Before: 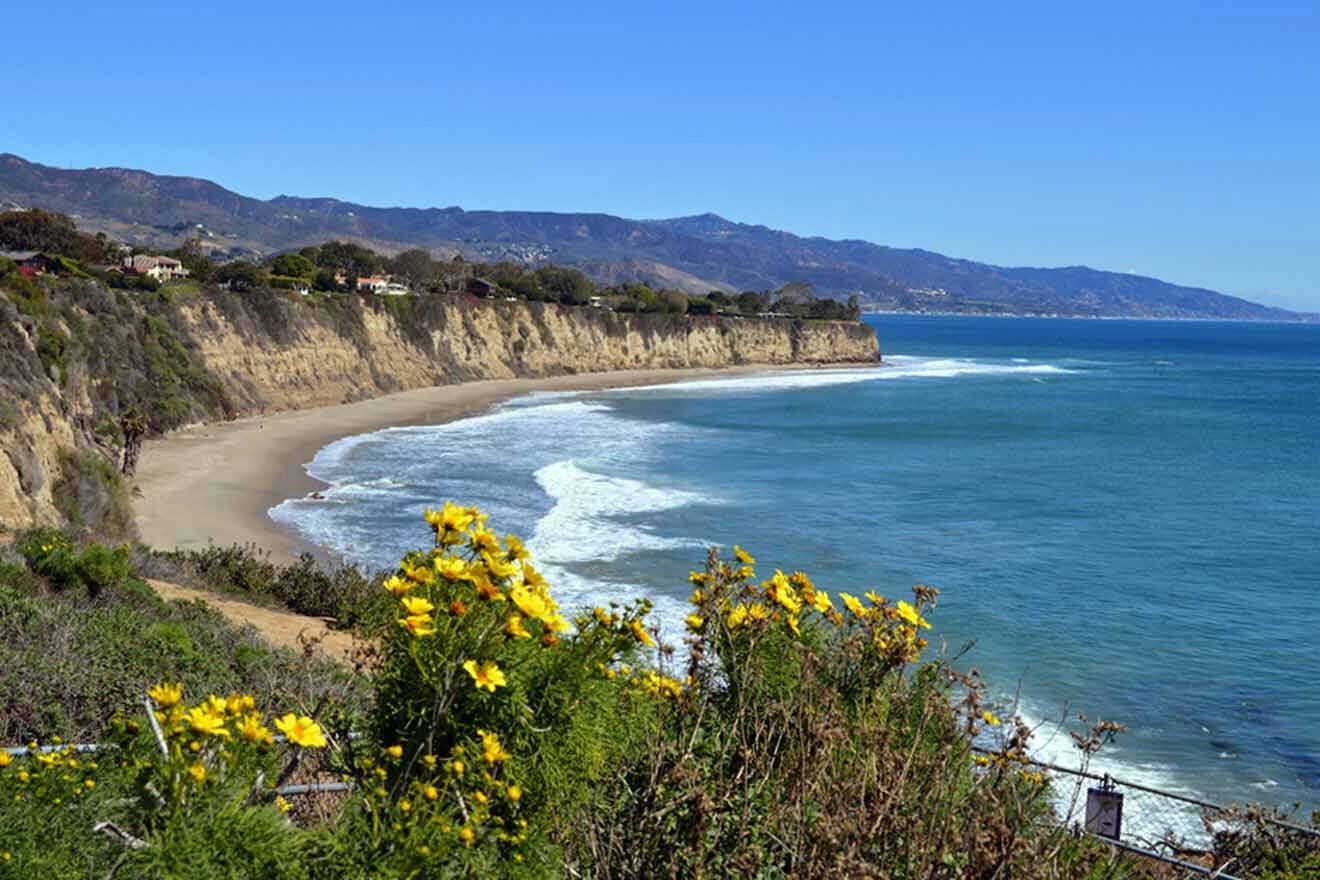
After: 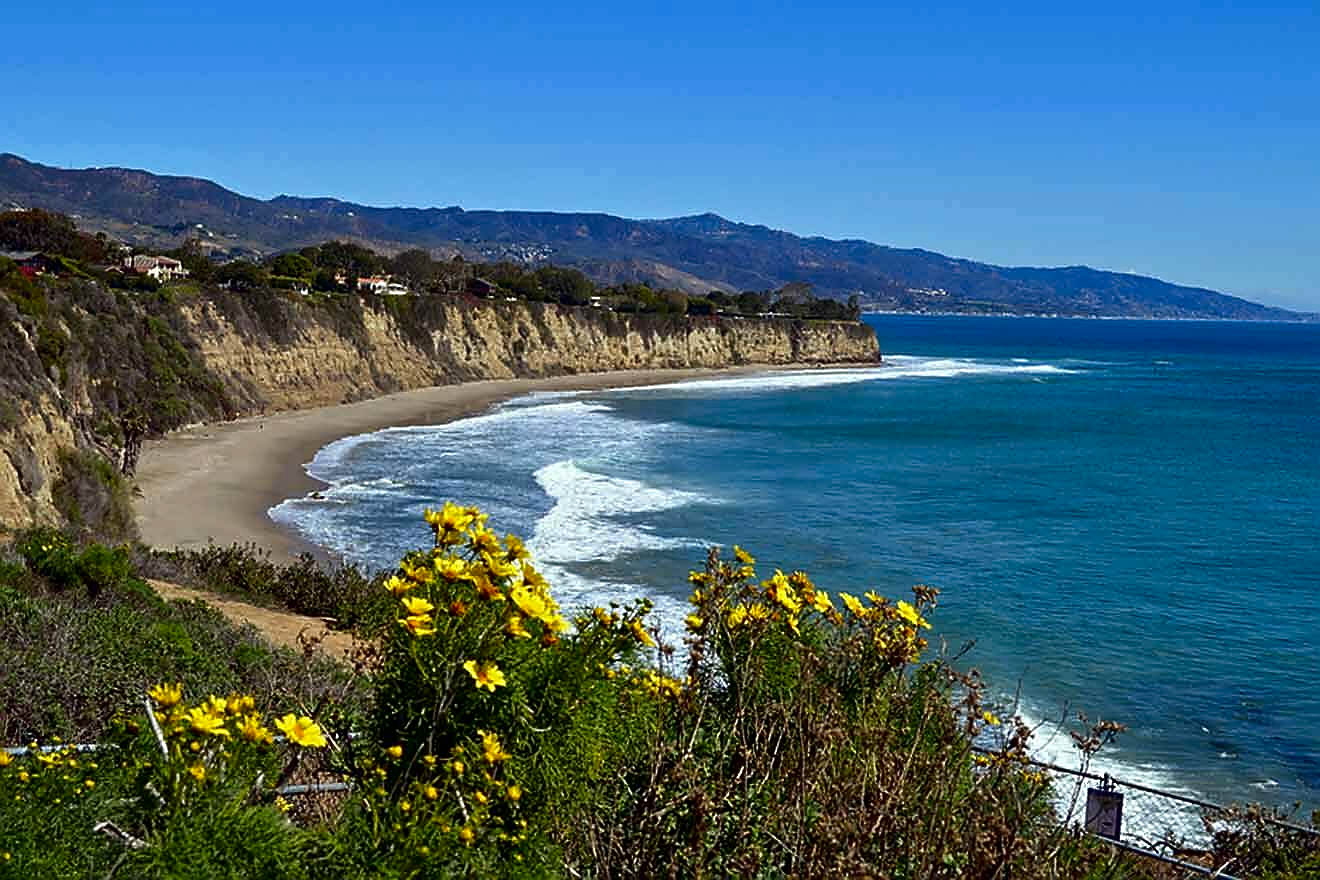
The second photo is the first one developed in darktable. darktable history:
sharpen: radius 1.359, amount 1.251, threshold 0.721
contrast brightness saturation: brightness -0.198, saturation 0.083
